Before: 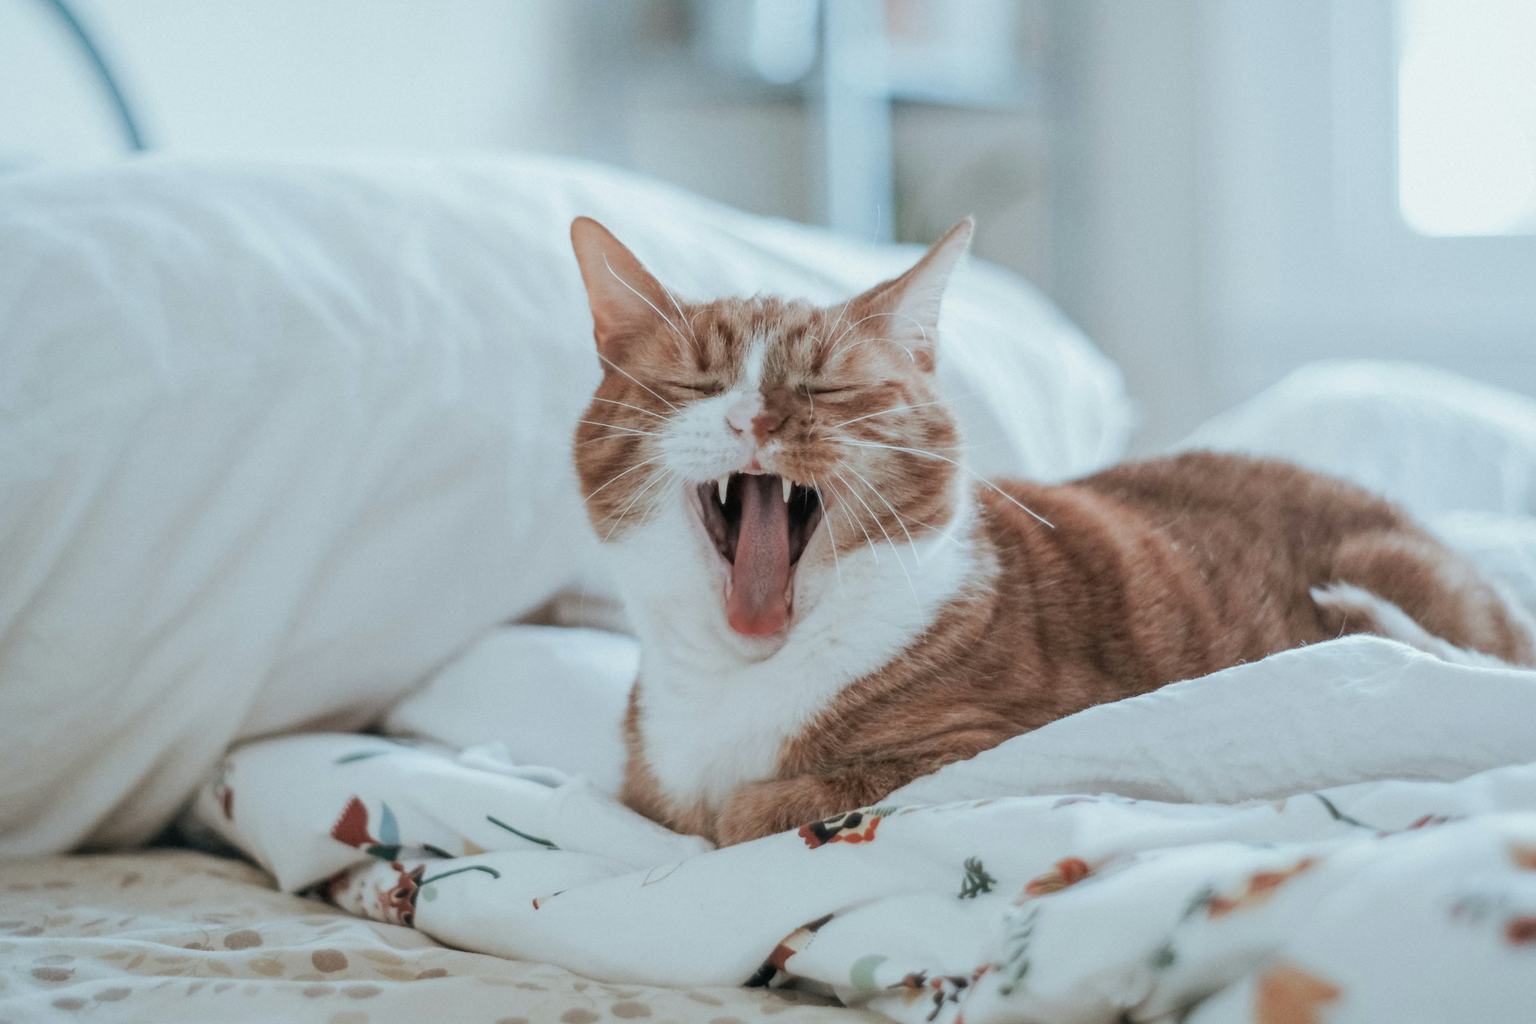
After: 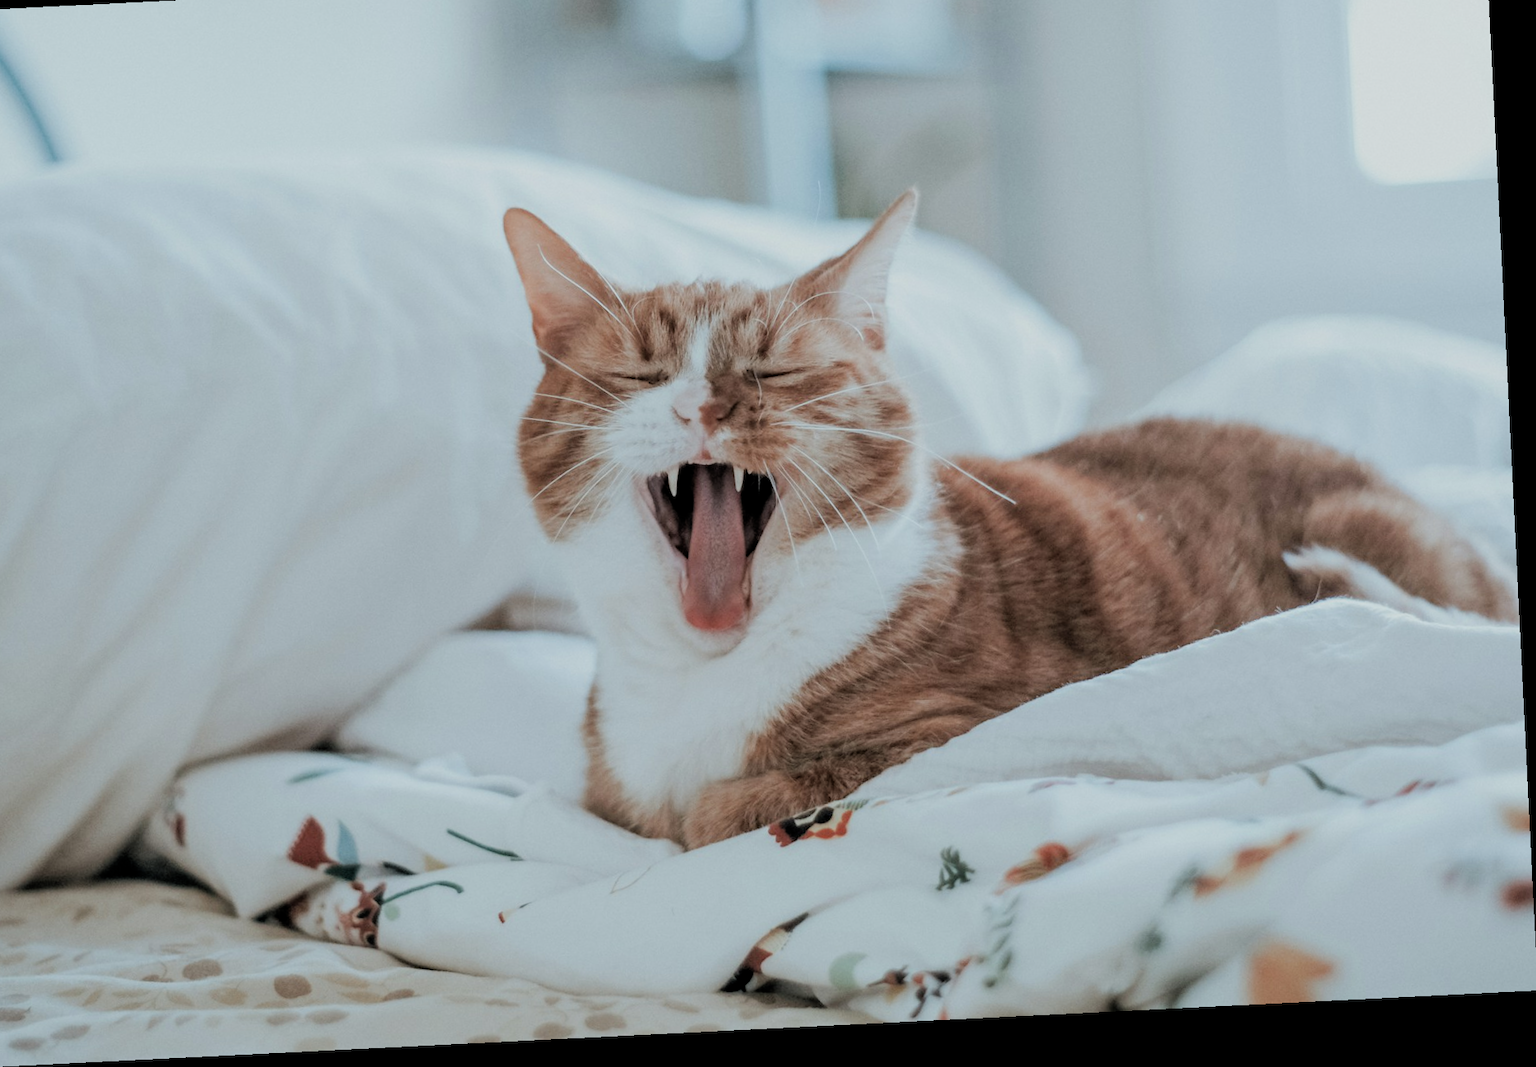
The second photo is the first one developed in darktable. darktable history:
crop and rotate: angle 2.84°, left 5.913%, top 5.68%
filmic rgb: black relative exposure -7.72 EV, white relative exposure 4.46 EV, target black luminance 0%, hardness 3.76, latitude 50.77%, contrast 1.067, highlights saturation mix 9.77%, shadows ↔ highlights balance -0.218%
